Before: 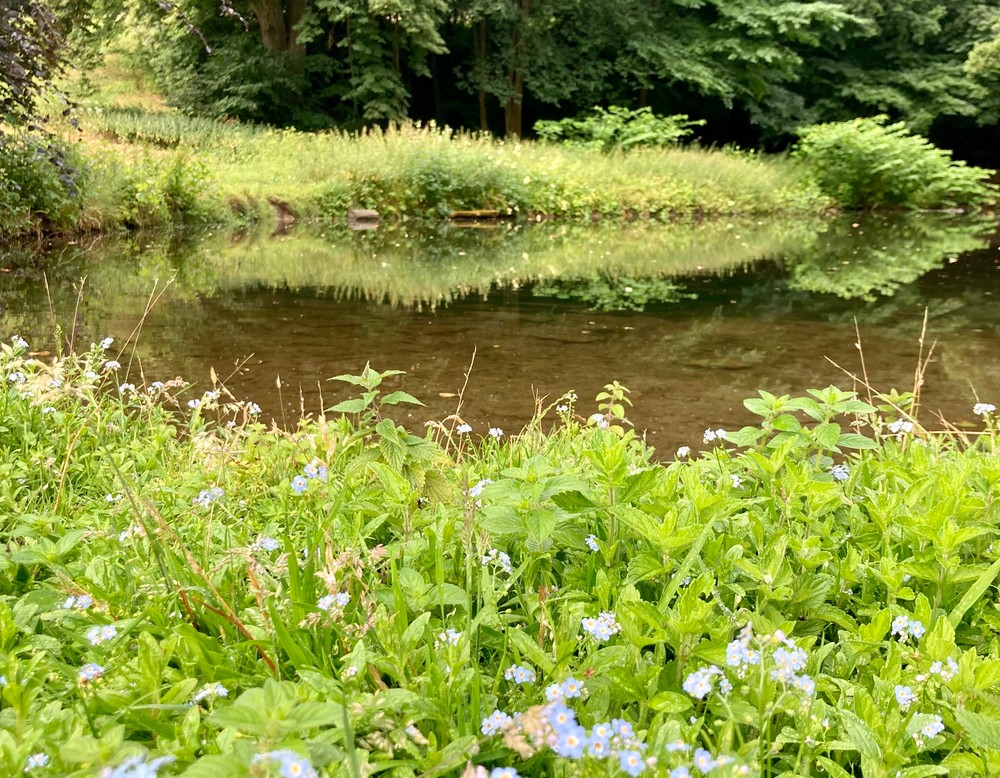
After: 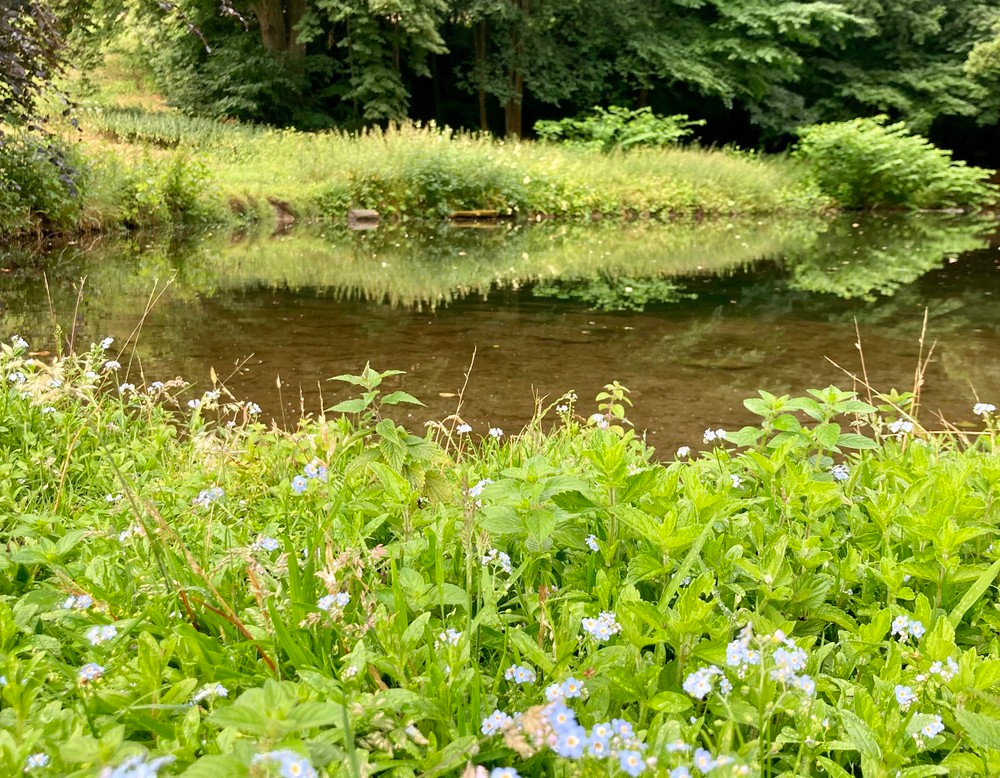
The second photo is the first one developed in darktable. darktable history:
color calibration: illuminant same as pipeline (D50), x 0.346, y 0.359, temperature 5002.42 K
vibrance: on, module defaults
